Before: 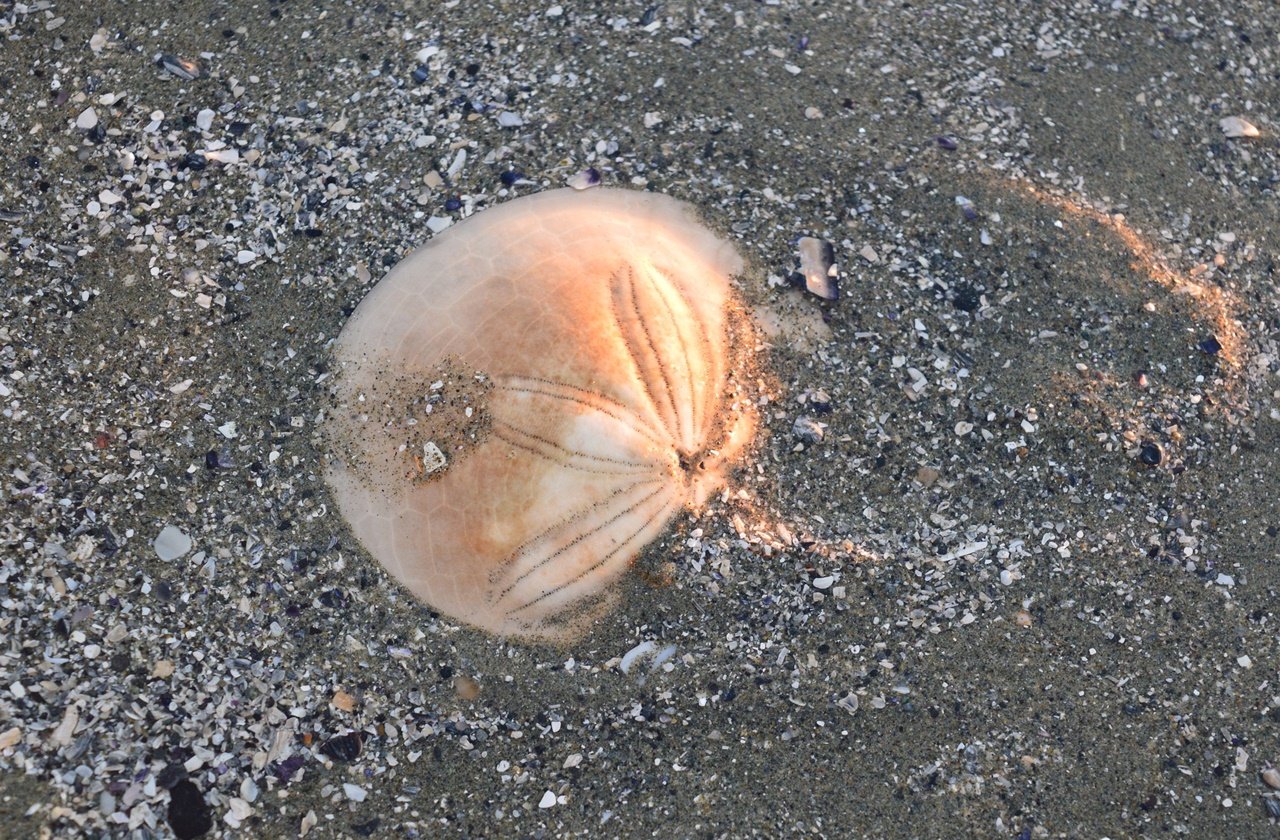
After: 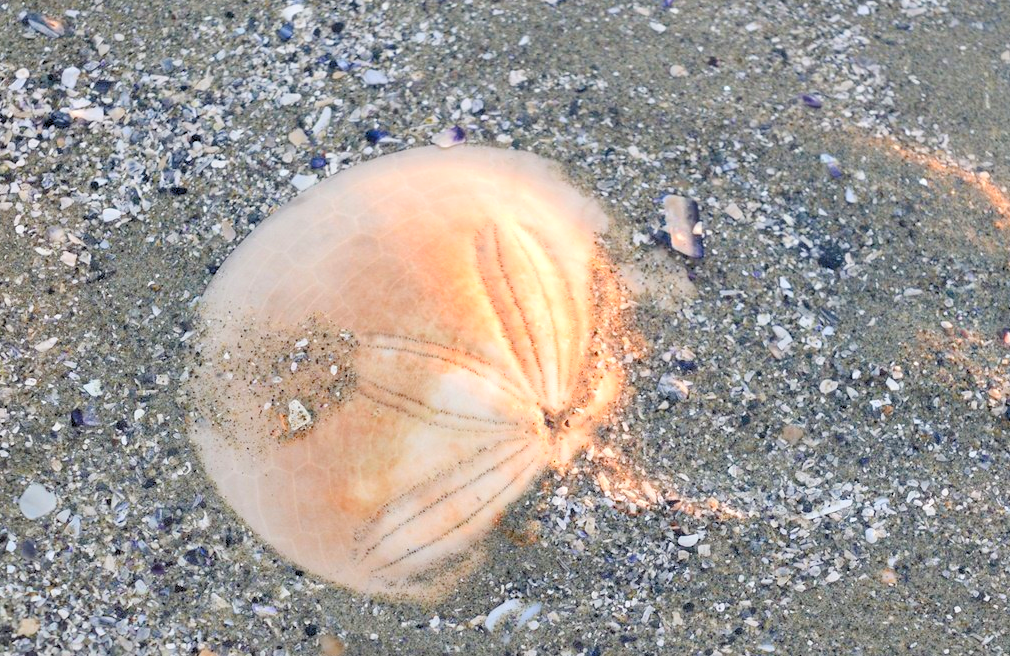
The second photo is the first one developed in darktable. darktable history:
levels: levels [0.072, 0.414, 0.976]
crop and rotate: left 10.581%, top 5.009%, right 10.488%, bottom 16.868%
